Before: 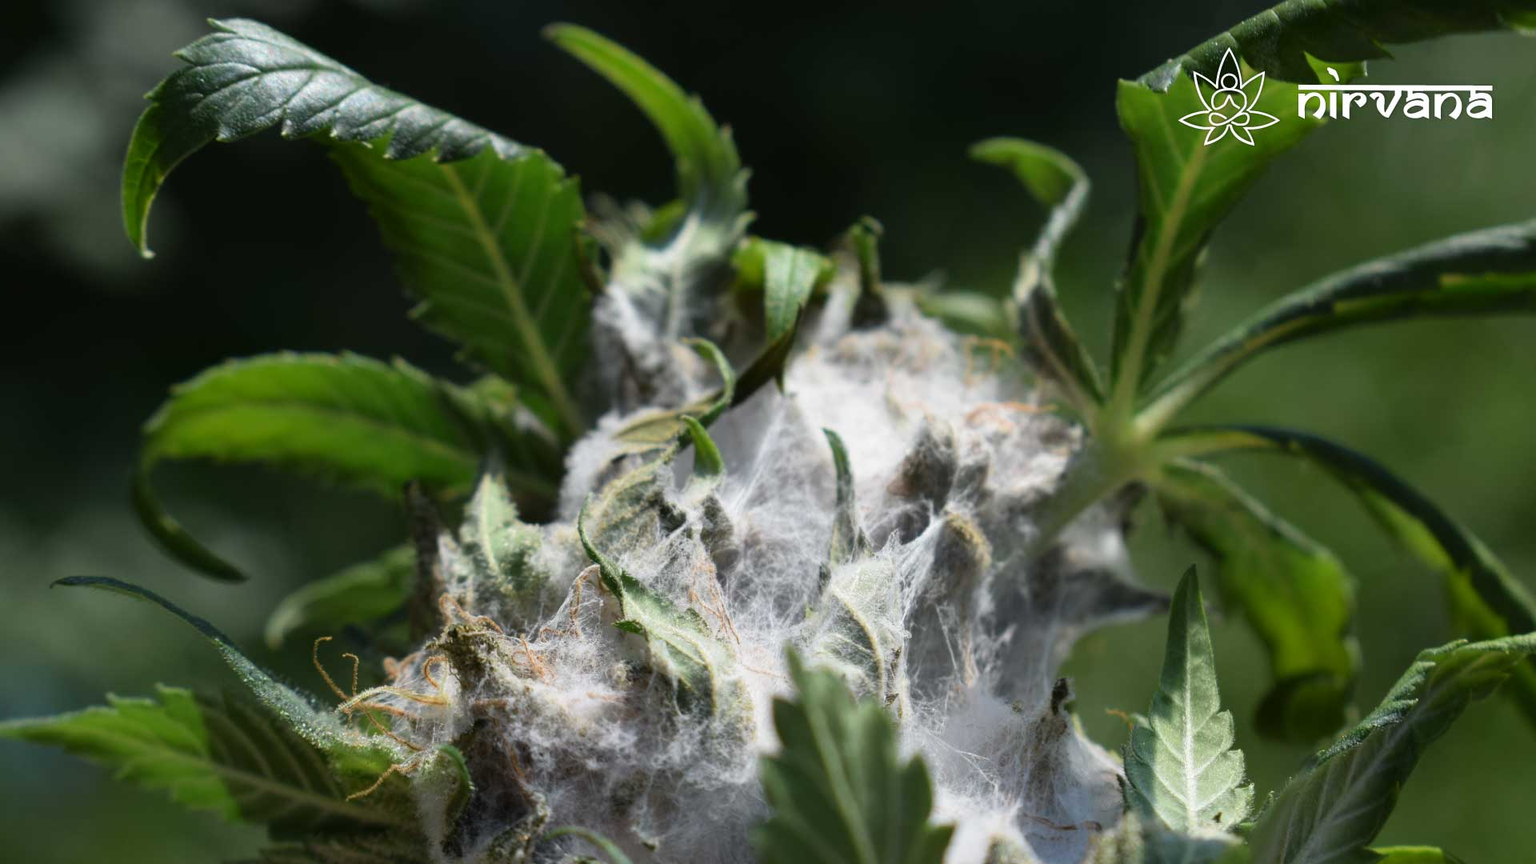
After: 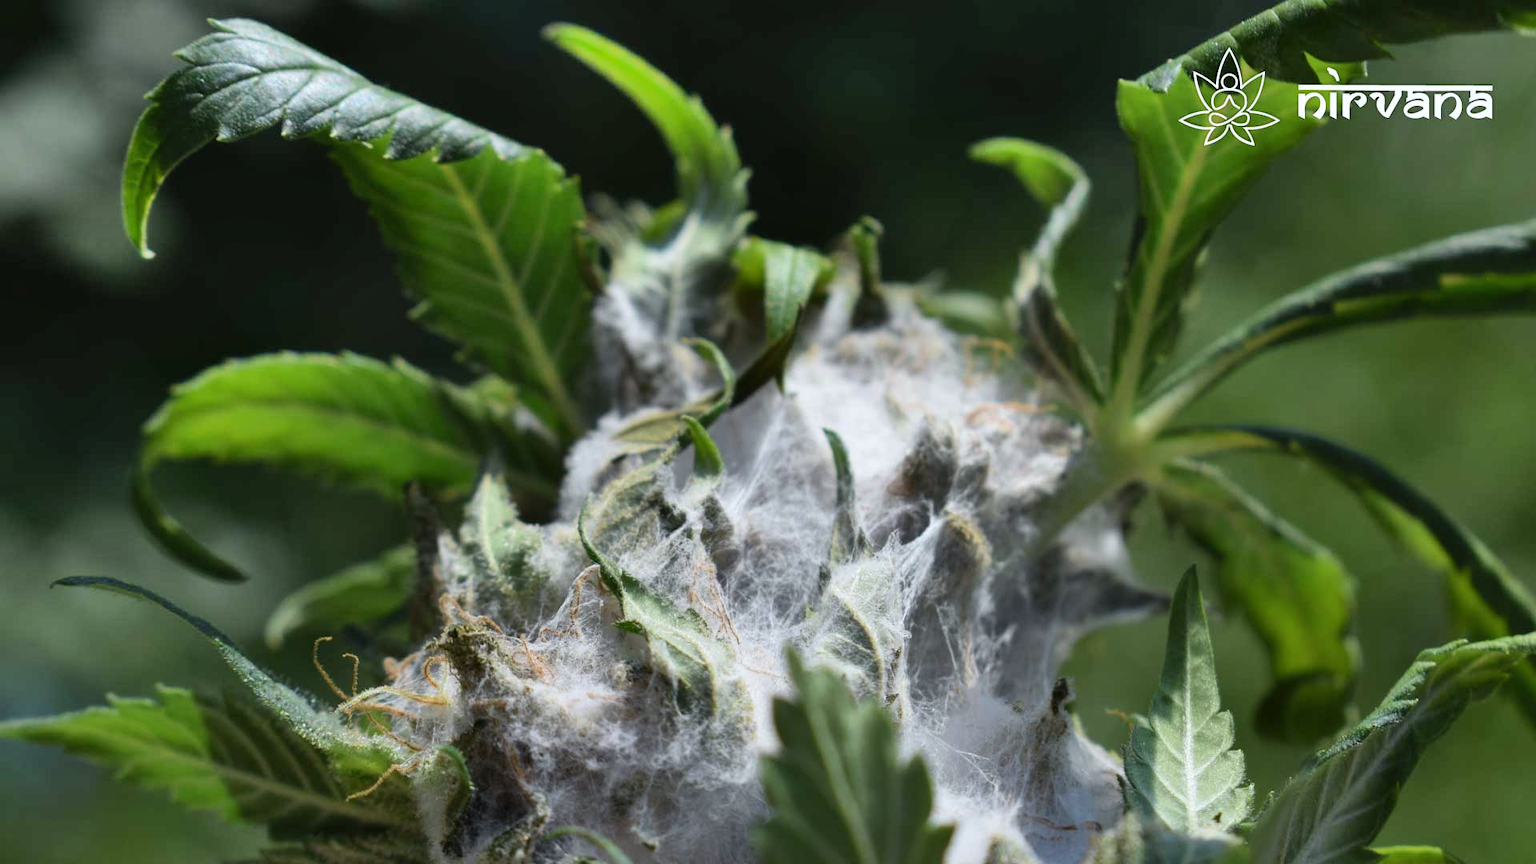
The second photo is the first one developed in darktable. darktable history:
shadows and highlights: shadows 52.42, soften with gaussian
white balance: red 0.967, blue 1.049
color correction: highlights b* 3
